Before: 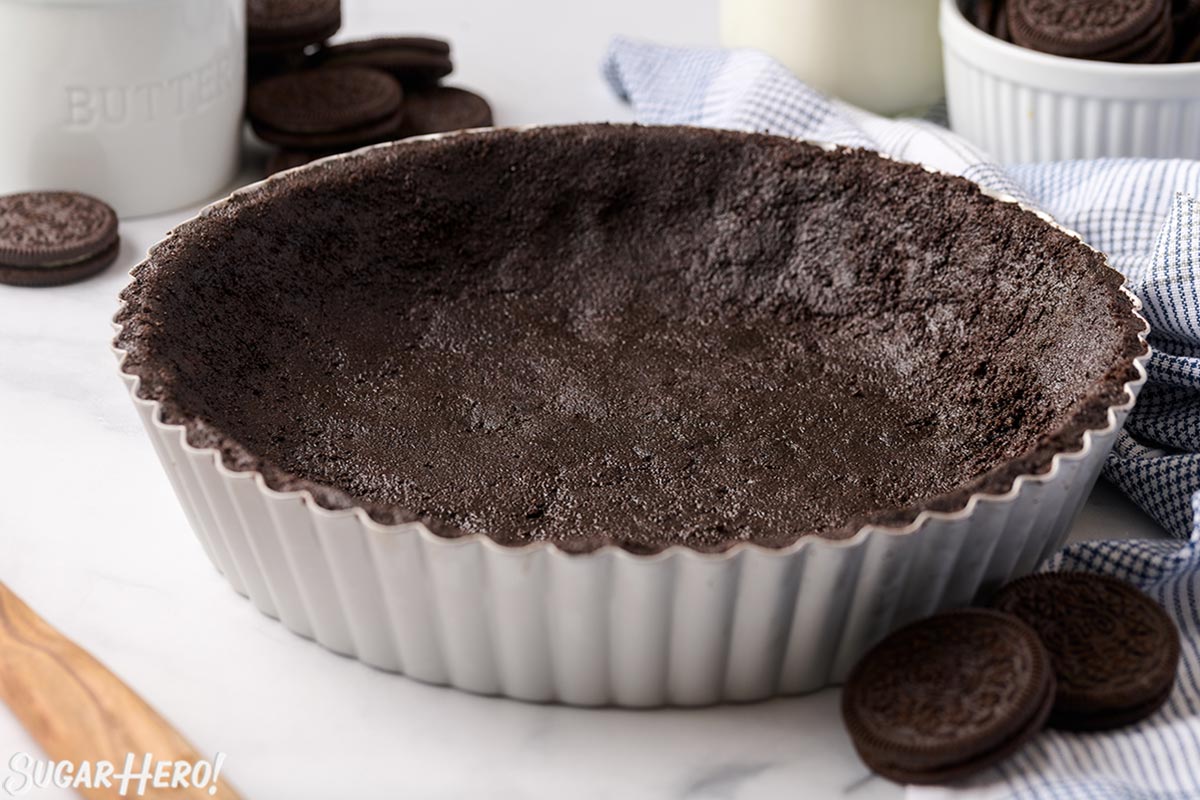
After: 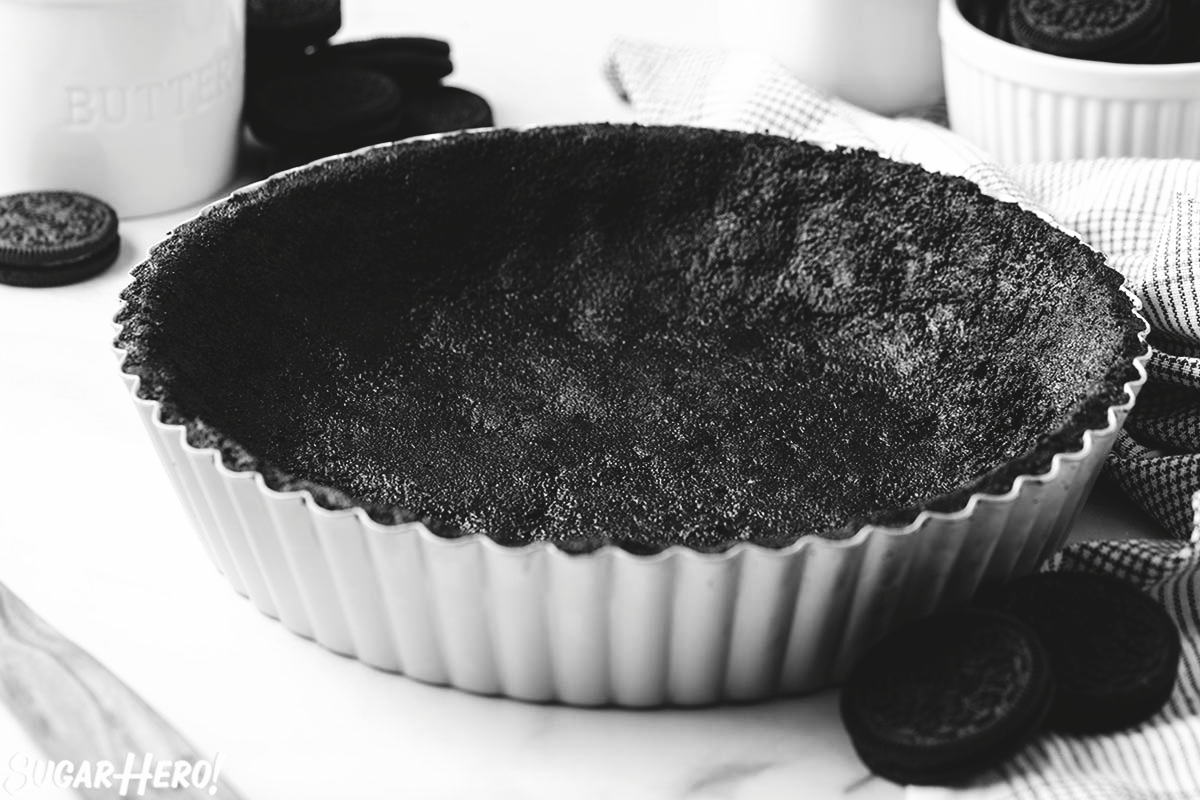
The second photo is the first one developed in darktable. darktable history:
tone curve: curves: ch0 [(0, 0) (0.003, 0.082) (0.011, 0.082) (0.025, 0.088) (0.044, 0.088) (0.069, 0.093) (0.1, 0.101) (0.136, 0.109) (0.177, 0.129) (0.224, 0.155) (0.277, 0.214) (0.335, 0.289) (0.399, 0.378) (0.468, 0.476) (0.543, 0.589) (0.623, 0.713) (0.709, 0.826) (0.801, 0.908) (0.898, 0.98) (1, 1)], preserve colors none
color look up table: target L [89.53, 89.53, 85.63, 85.63, 83.84, 76.61, 63.48, 56.57, 47.24, 46.43, 19.4, 200.09, 100.34, 83.84, 79.88, 71.96, 68.12, 67.49, 54.76, 53.39, 48.64, 52.01, 46.03, 45.36, 32.03, 24.87, 21.7, 1.645, 90.24, 76.98, 85.27, 60.68, 61.19, 80.6, 54.56, 56.83, 39.9, 52.27, 33.74, 41.83, 18.94, 25.76, 91.64, 85.98, 84.56, 65.49, 56.83, 55.8, 24.87], target a [-0.003, -0.003, 0, 0, -0.002, -0.002, 0.001 ×4, 0, 0, 0, -0.002, 0, 0.001, 0, 0.001 ×5, 0, 0.001, 0.001, 0, 0, -0.153, -0.003, 0, -0.002, 0.001, 0.001, 0, 0.001 ×6, -0.127, 0, -0.1, -0.001, -0.001, 0.001, 0.001, 0.001, 0], target b [0.026, 0.026, 0.002, 0.002, 0.025, 0.025, -0.004, -0.004, -0.007, 0, -0.002, 0, 0, 0.025, 0.003, -0.004, 0.003, -0.004, -0.007, -0.003, -0.007, -0.004, 0, -0.005, -0.005, -0.002, -0.002, 1.891, 0.026, 0.003, 0.025, -0.004, -0.004, 0.003, -0.007, -0.004 ×4, -0.005, 1.61, -0.002, 1.239, 0.003, 0.003, -0.004, -0.004, -0.004, -0.002], num patches 49
